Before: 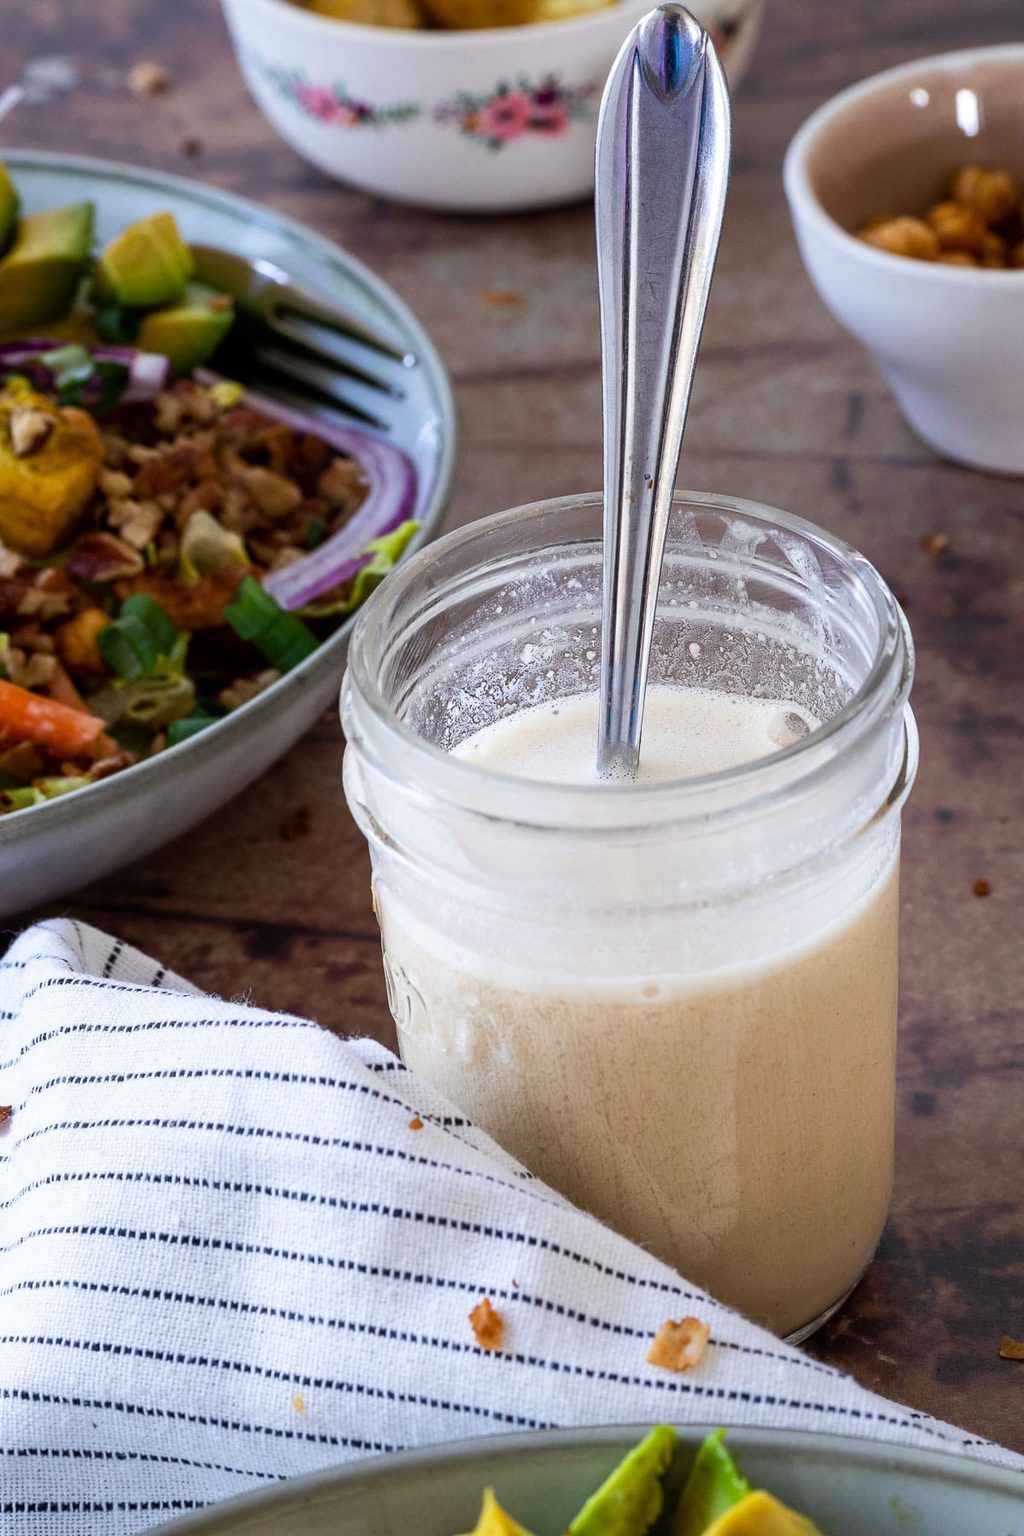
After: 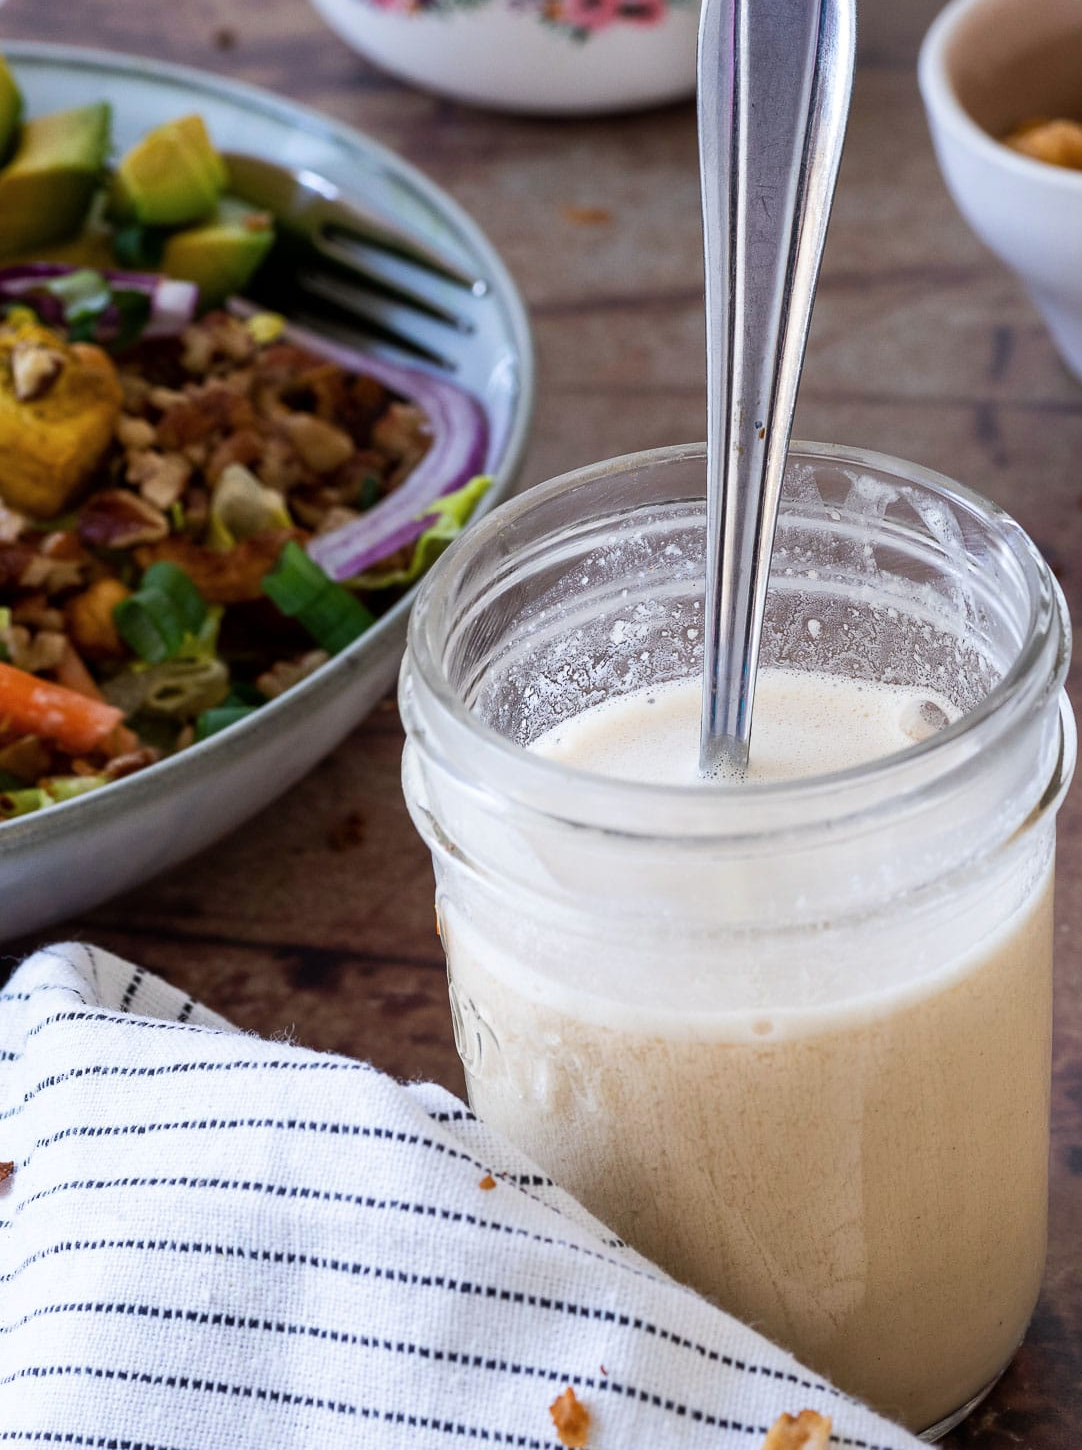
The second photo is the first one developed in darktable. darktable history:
contrast brightness saturation: contrast 0.013, saturation -0.053
crop: top 7.473%, right 9.795%, bottom 11.92%
